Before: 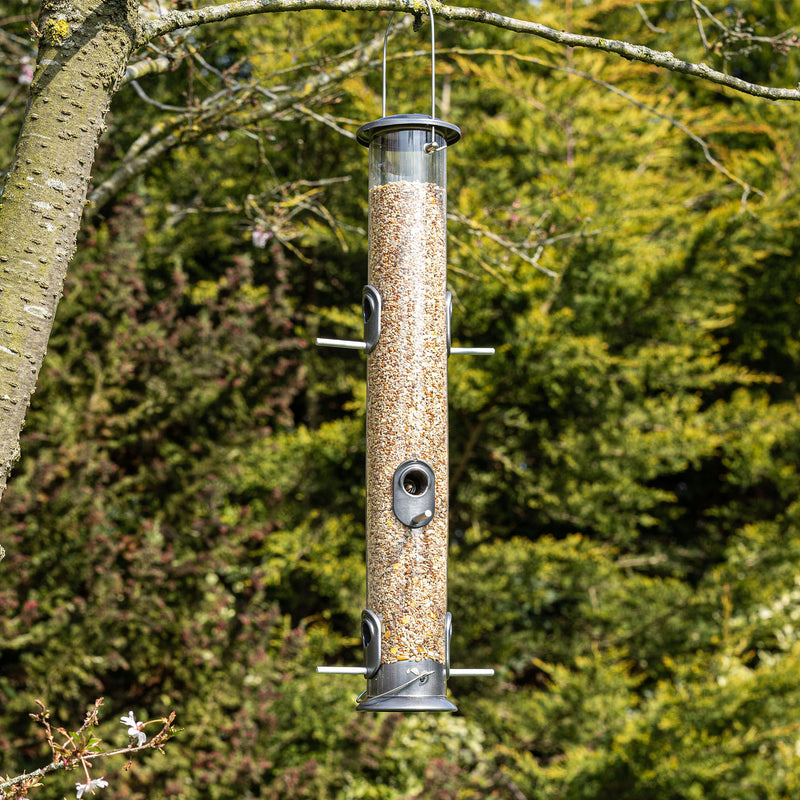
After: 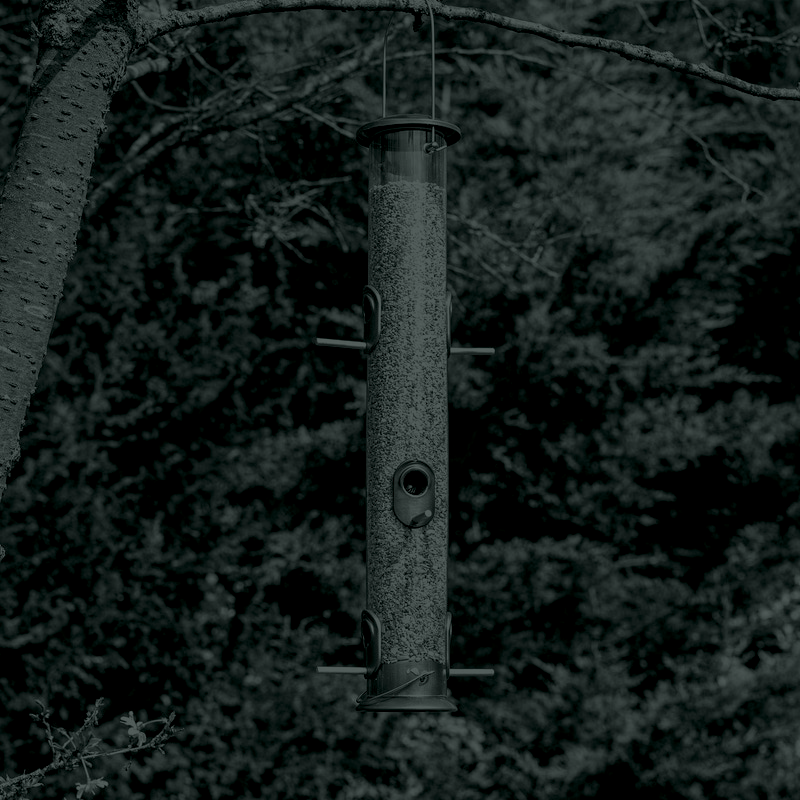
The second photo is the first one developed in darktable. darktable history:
colorize: hue 90°, saturation 19%, lightness 1.59%, version 1
color correction: highlights a* 3.12, highlights b* -1.55, shadows a* -0.101, shadows b* 2.52, saturation 0.98
